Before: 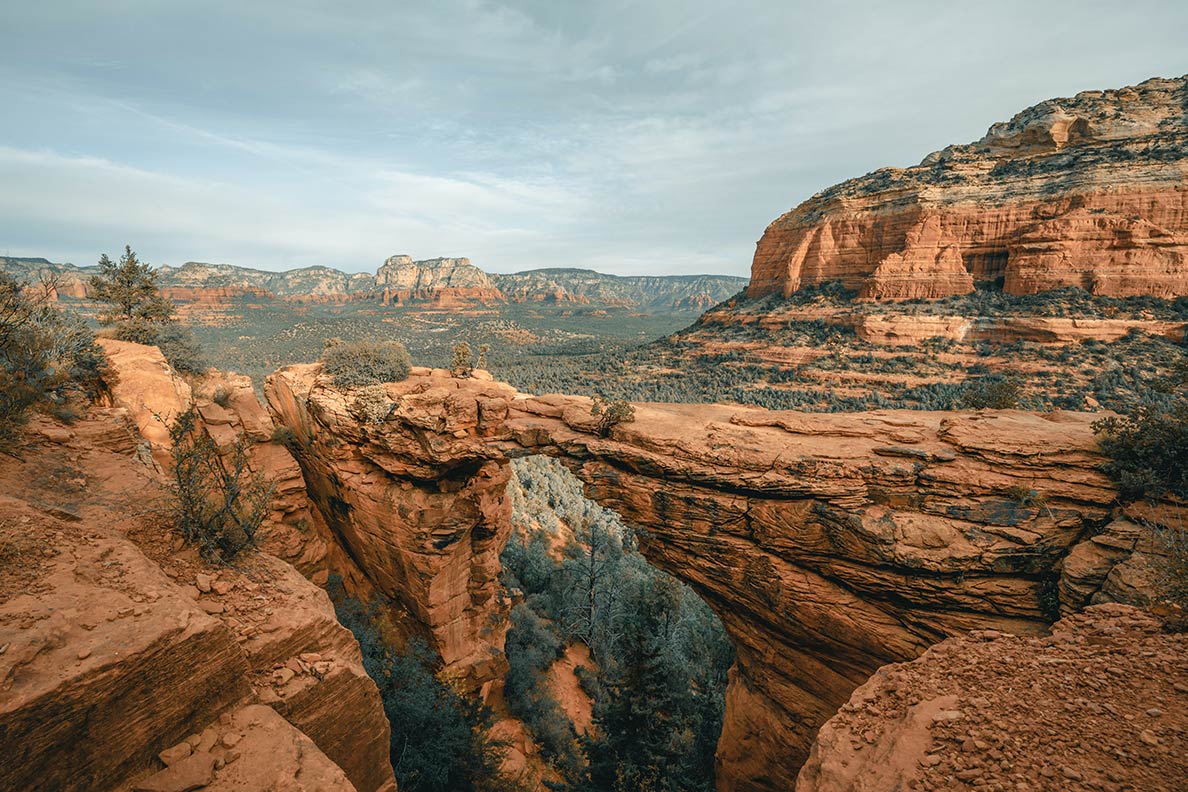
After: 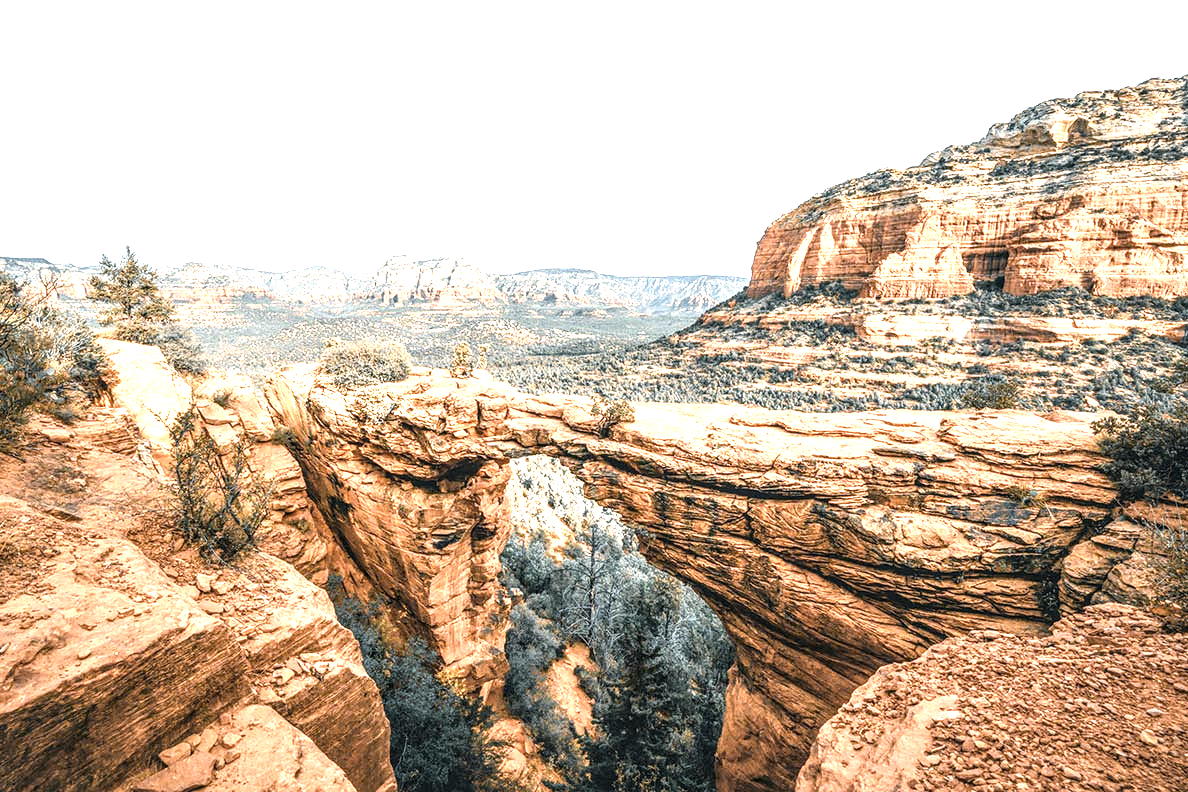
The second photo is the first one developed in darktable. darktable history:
exposure: black level correction 0, exposure 1.75 EV, compensate exposure bias true, compensate highlight preservation false
white balance: red 1.004, blue 1.096
local contrast: highlights 25%, detail 150%
color zones: curves: ch0 [(0.224, 0.526) (0.75, 0.5)]; ch1 [(0.055, 0.526) (0.224, 0.761) (0.377, 0.526) (0.75, 0.5)]
contrast brightness saturation: contrast 0.1, saturation -0.36
